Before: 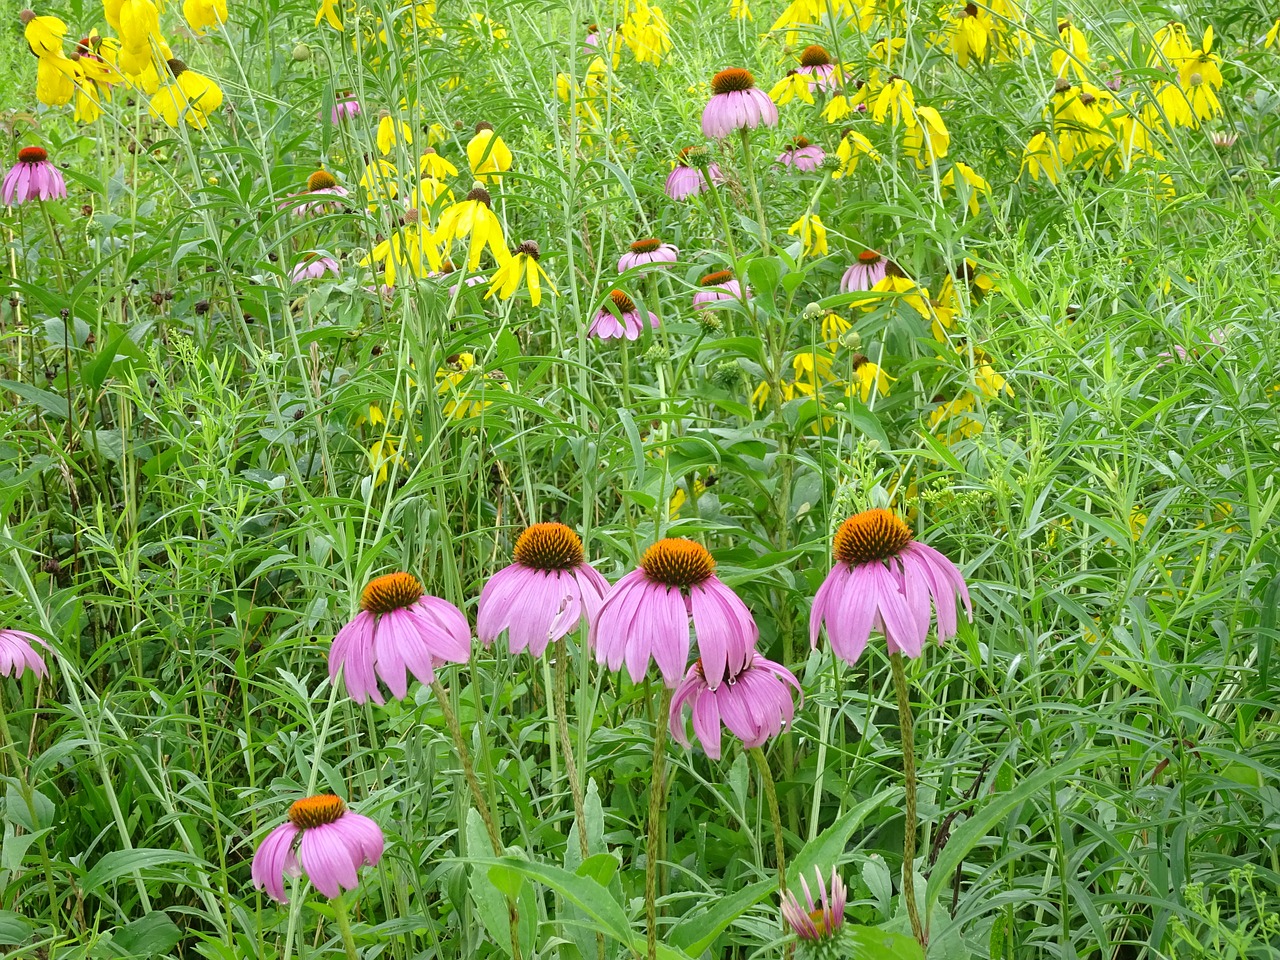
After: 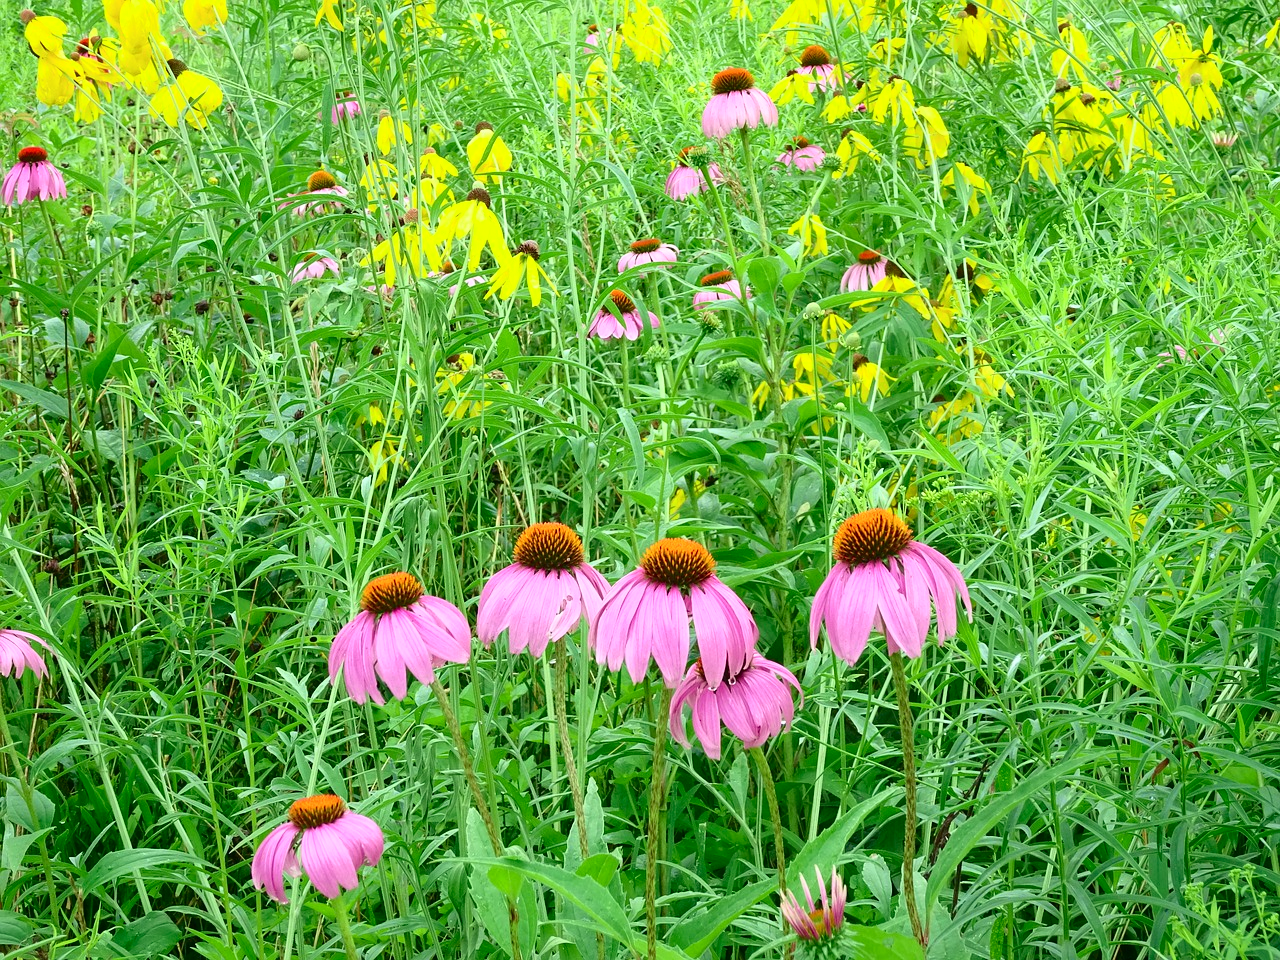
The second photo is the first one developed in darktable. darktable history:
tone curve: curves: ch0 [(0, 0.01) (0.037, 0.032) (0.131, 0.108) (0.275, 0.258) (0.483, 0.512) (0.61, 0.661) (0.696, 0.76) (0.792, 0.867) (0.911, 0.955) (0.997, 0.995)]; ch1 [(0, 0) (0.308, 0.268) (0.425, 0.383) (0.503, 0.502) (0.529, 0.543) (0.706, 0.754) (0.869, 0.907) (1, 1)]; ch2 [(0, 0) (0.228, 0.196) (0.336, 0.315) (0.399, 0.403) (0.485, 0.487) (0.502, 0.502) (0.525, 0.523) (0.545, 0.552) (0.587, 0.61) (0.636, 0.654) (0.711, 0.729) (0.855, 0.87) (0.998, 0.977)], color space Lab, independent channels, preserve colors none
